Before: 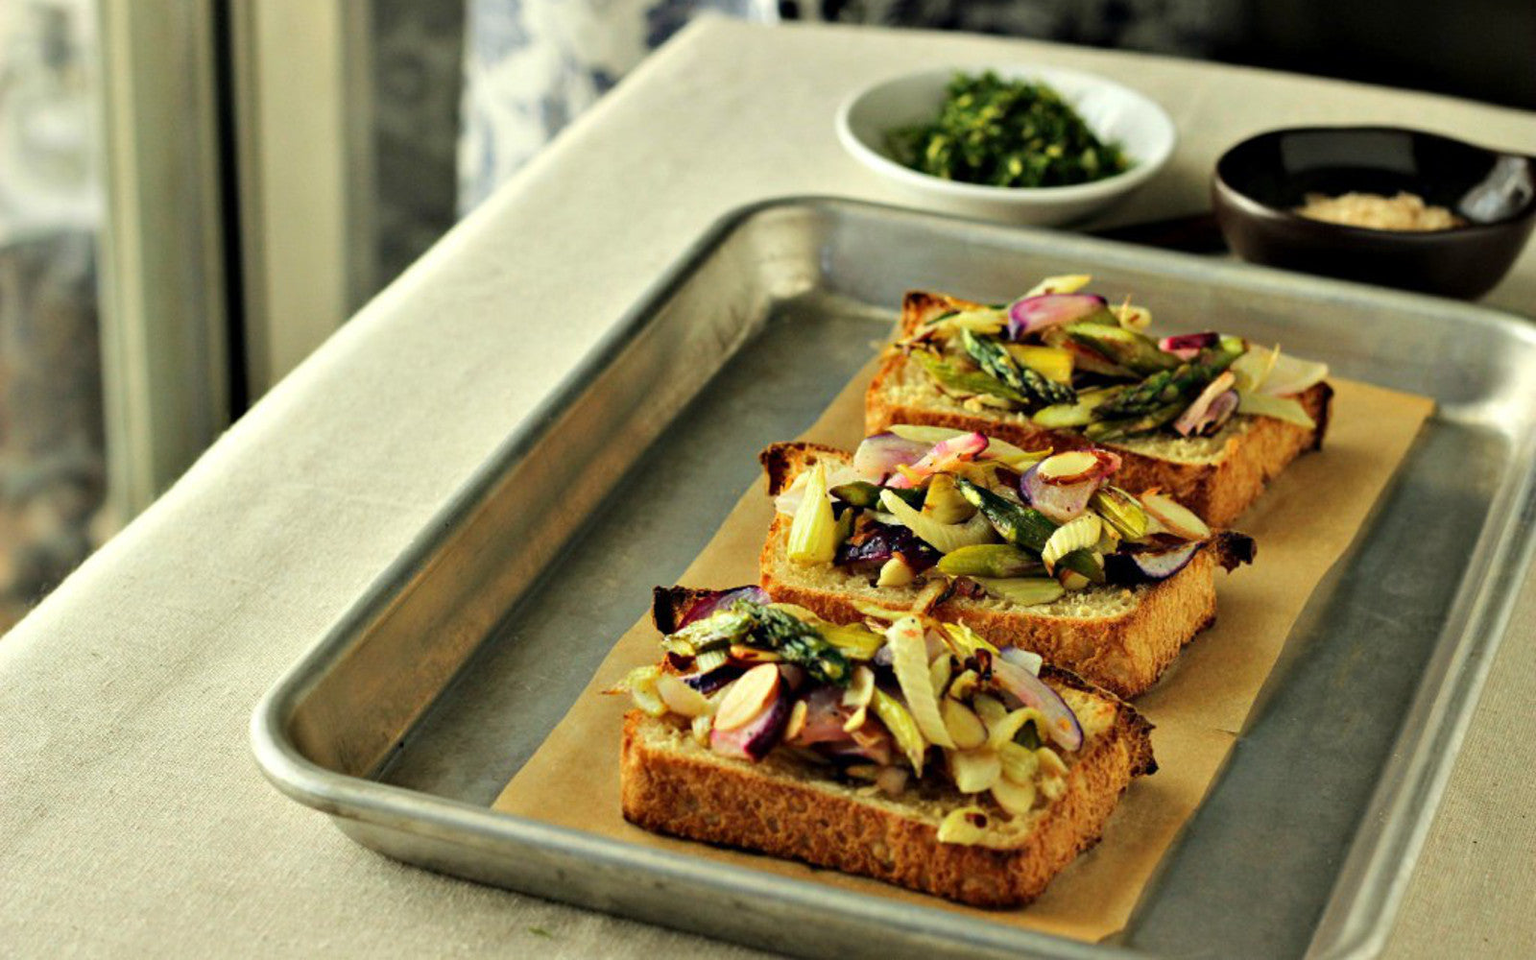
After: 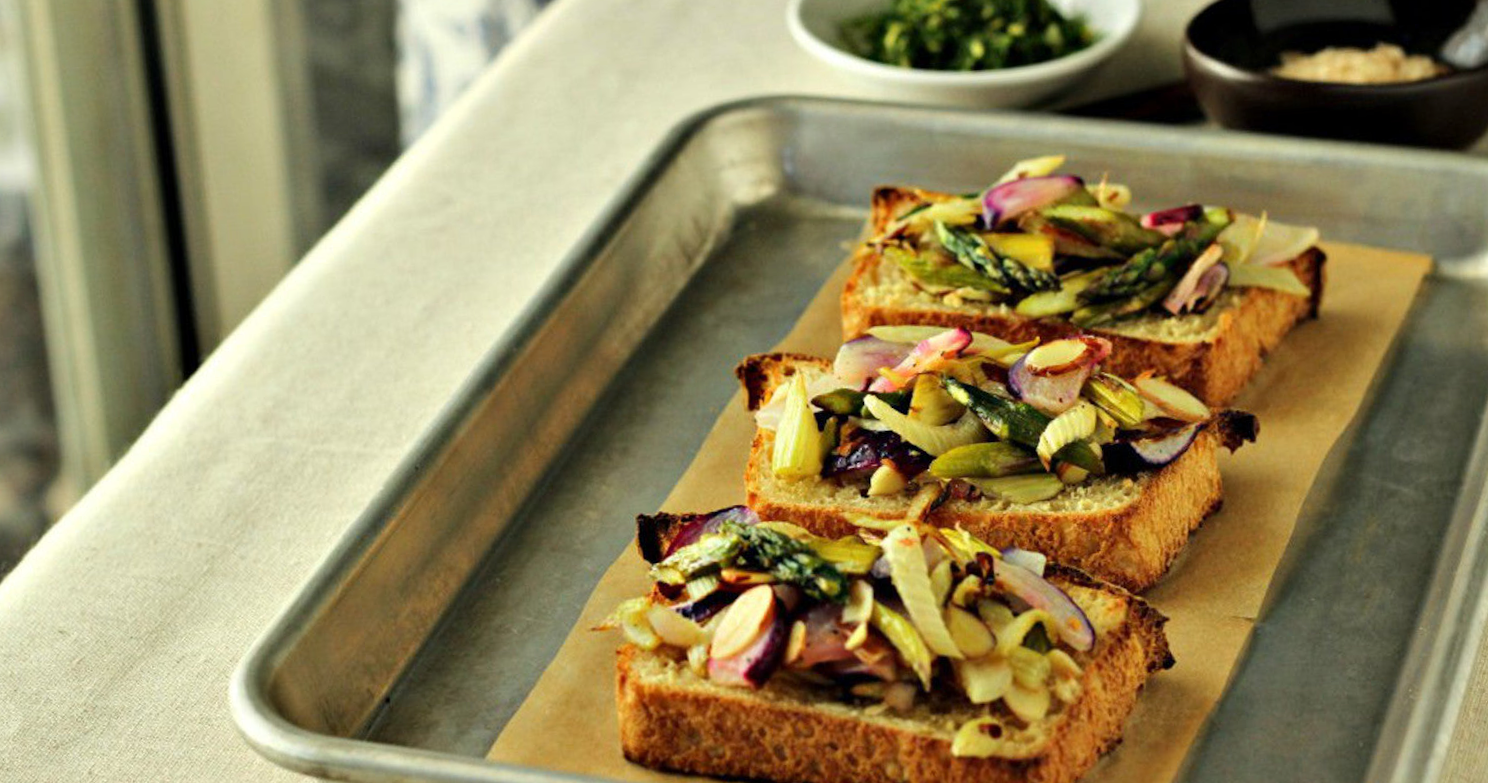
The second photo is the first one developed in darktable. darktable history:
rotate and perspective: rotation -4.57°, crop left 0.054, crop right 0.944, crop top 0.087, crop bottom 0.914
base curve: curves: ch0 [(0, 0) (0.283, 0.295) (1, 1)], preserve colors none
crop: top 7.625%, bottom 8.027%
white balance: emerald 1
